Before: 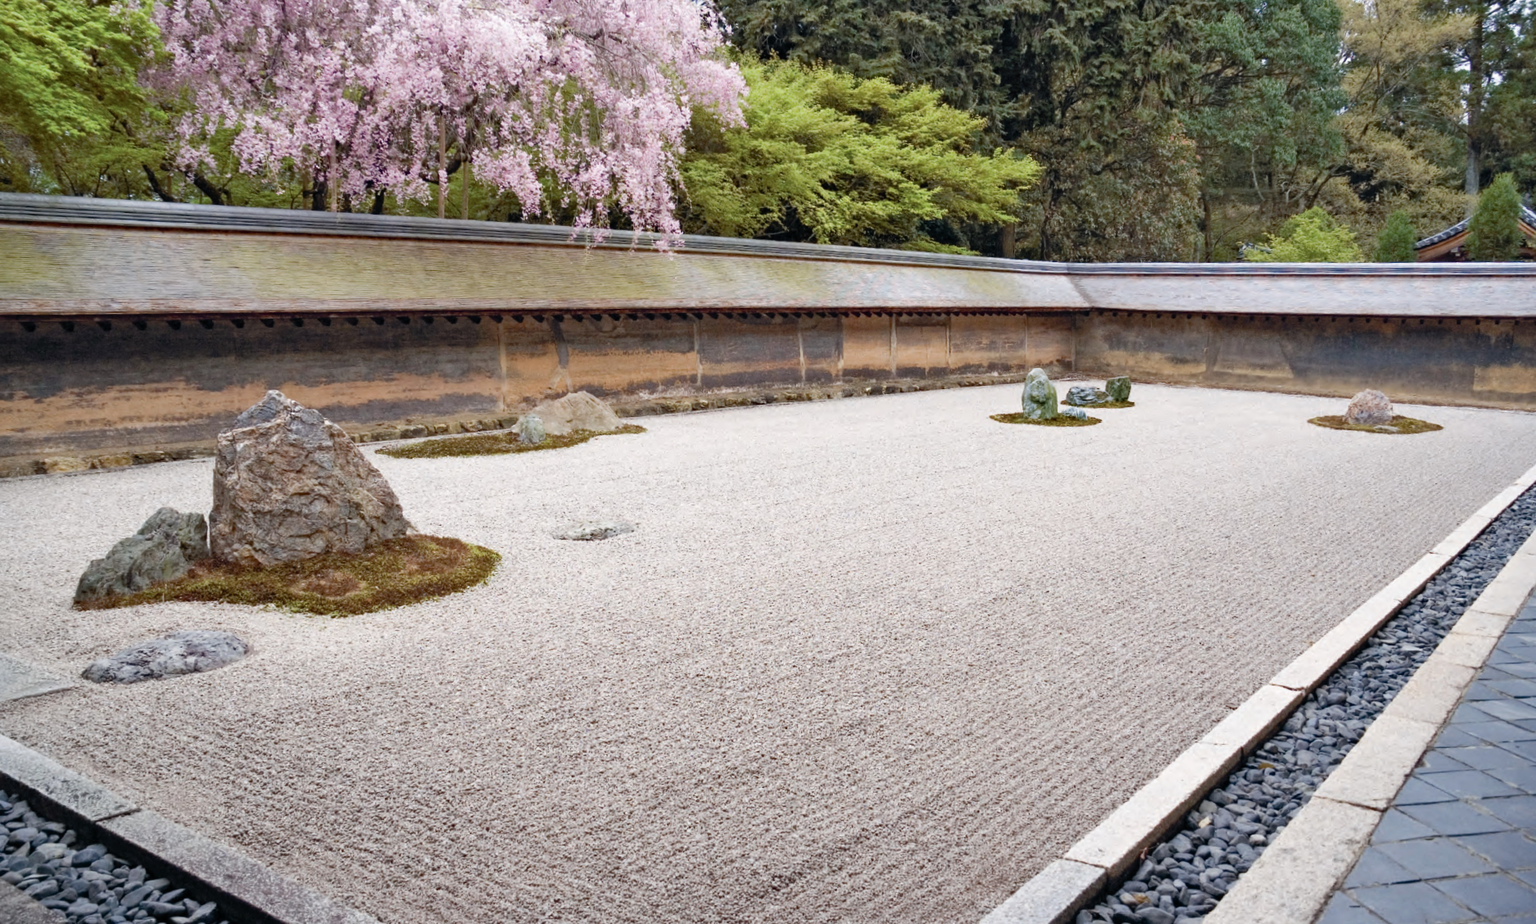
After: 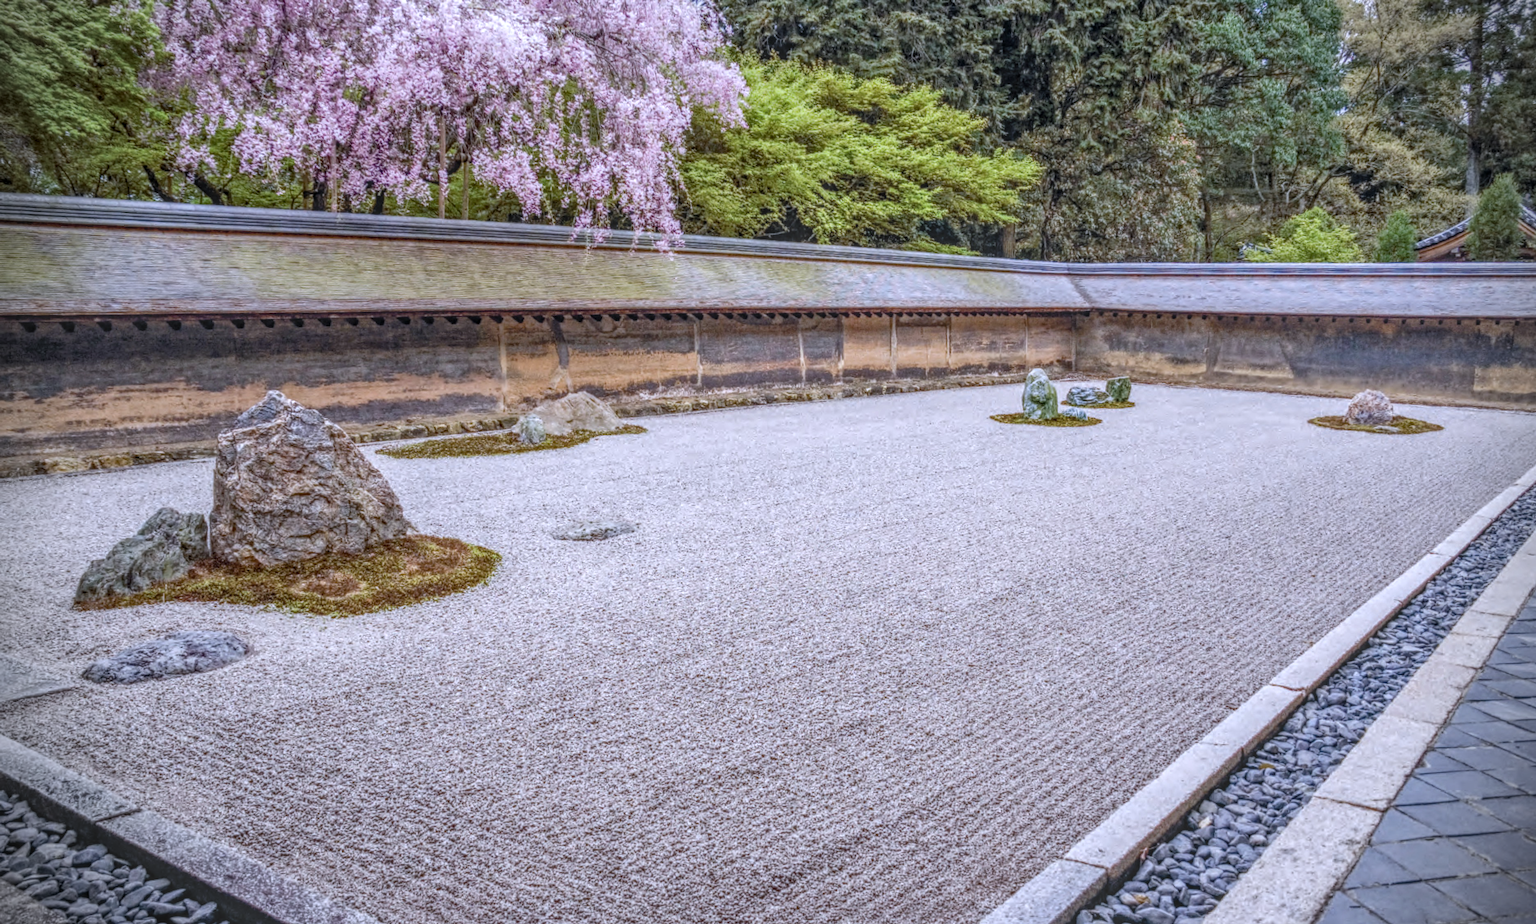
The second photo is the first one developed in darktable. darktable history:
local contrast: highlights 0%, shadows 0%, detail 200%, midtone range 0.25
vignetting: fall-off start 88.03%, fall-off radius 24.9%
white balance: red 0.967, blue 1.119, emerald 0.756
